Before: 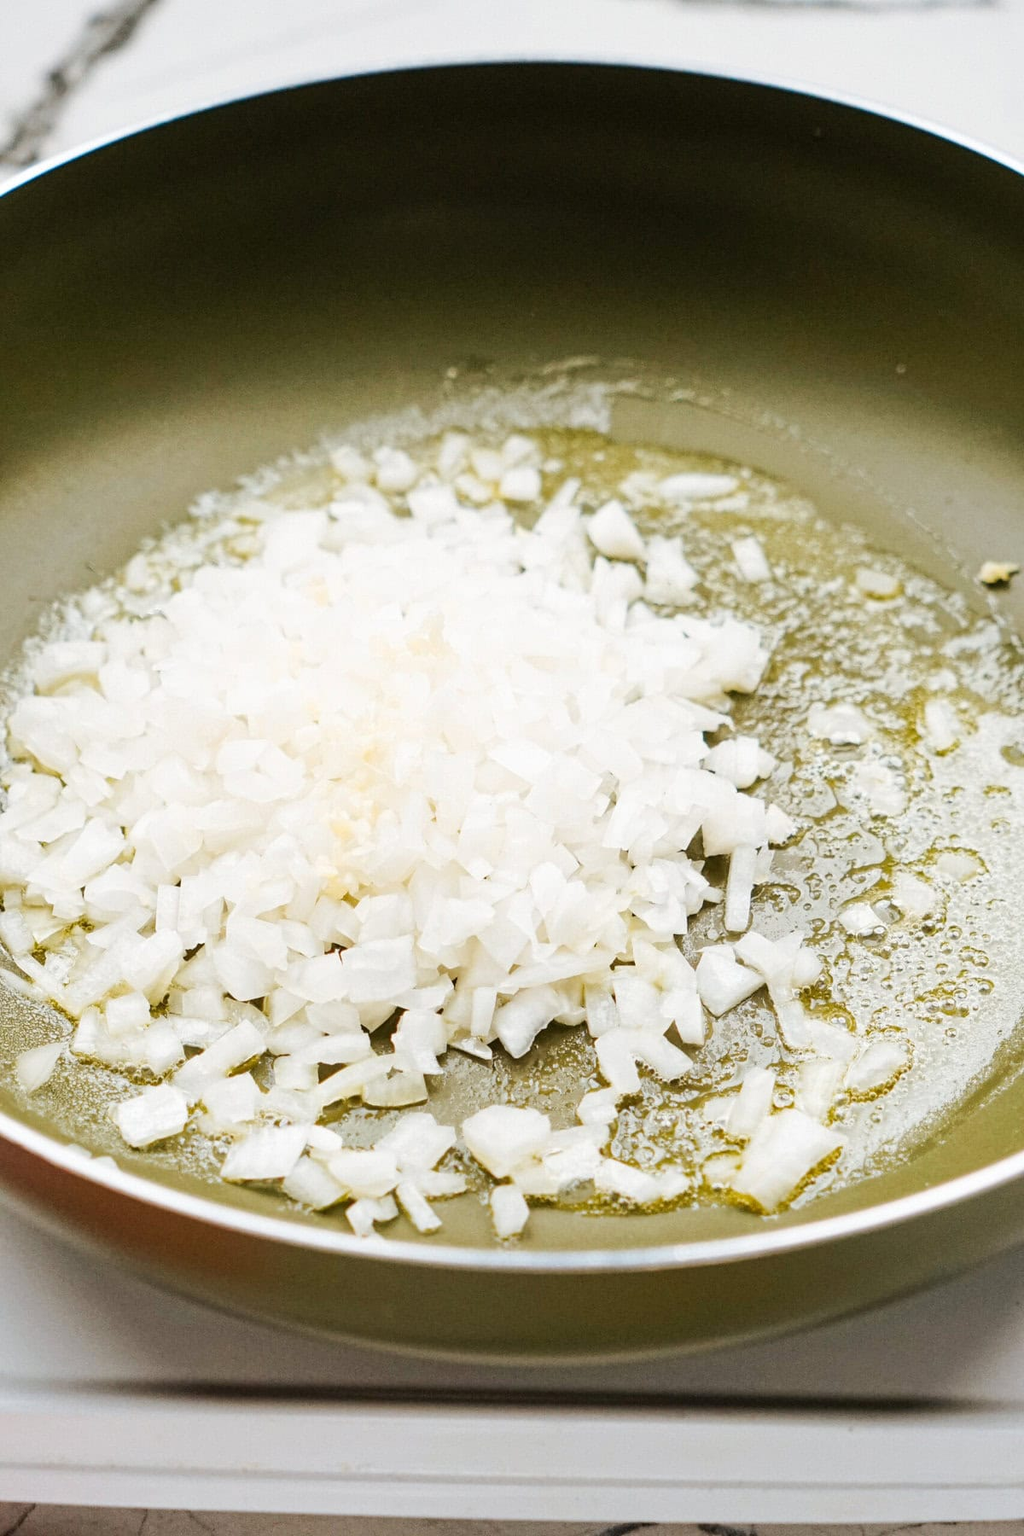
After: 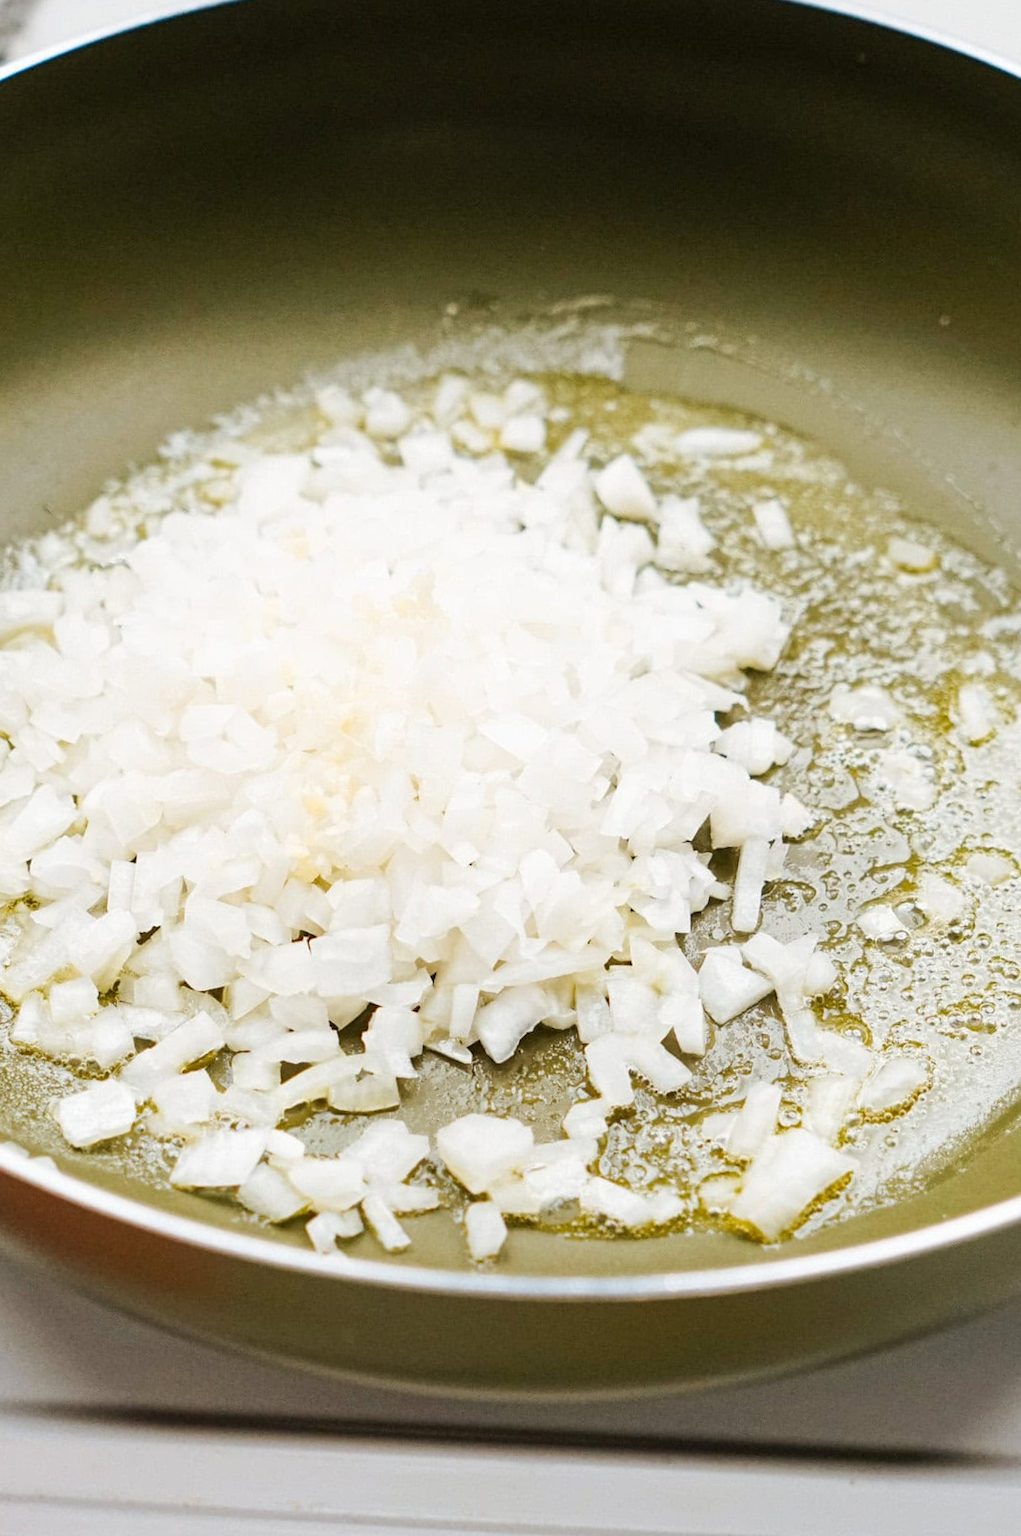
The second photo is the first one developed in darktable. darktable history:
crop and rotate: angle -1.84°, left 3.08%, top 3.772%, right 1.583%, bottom 0.753%
